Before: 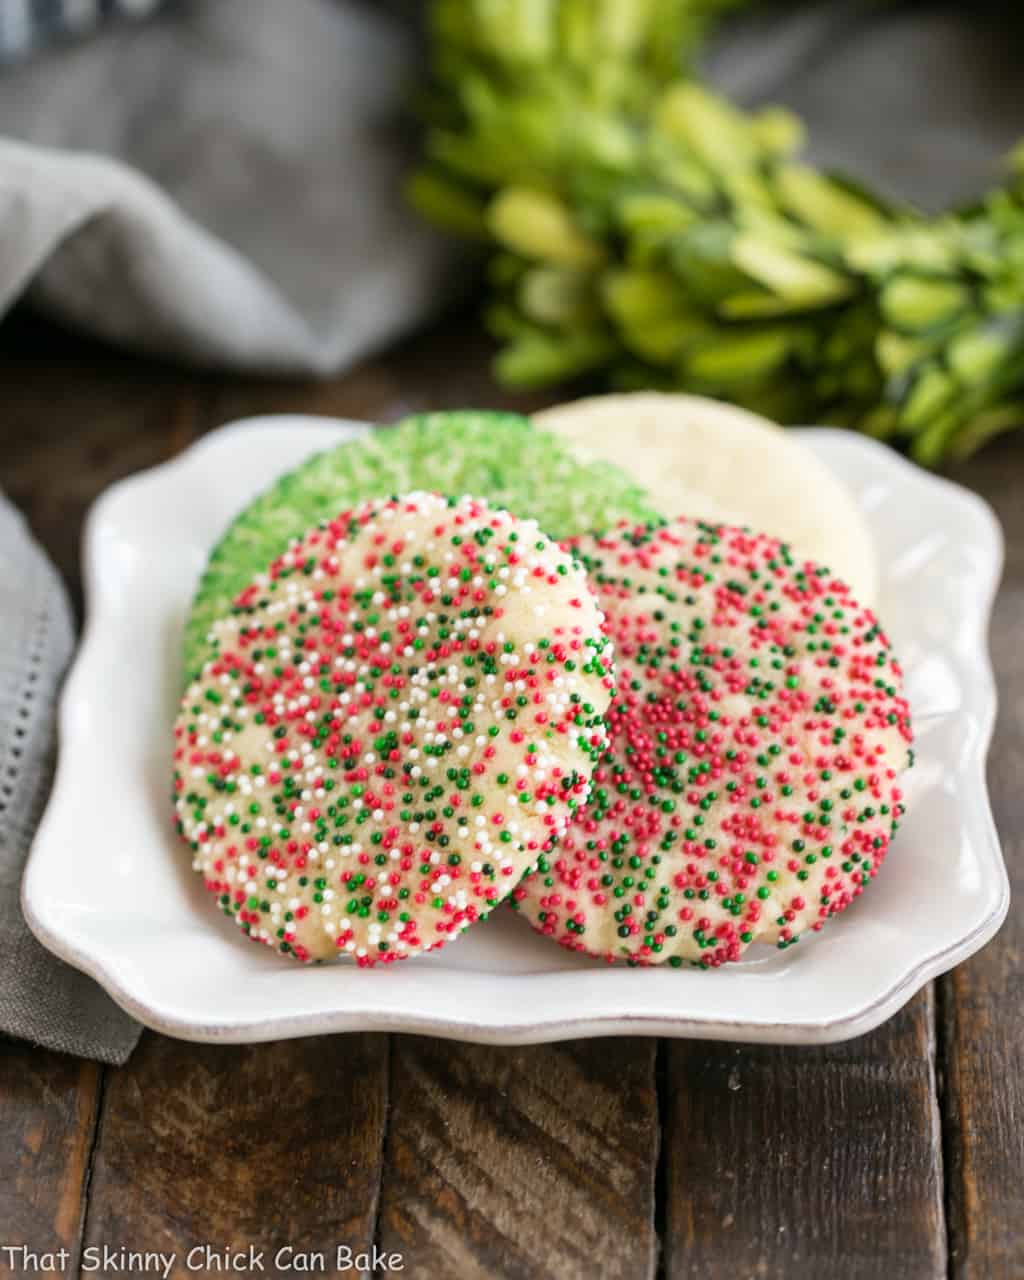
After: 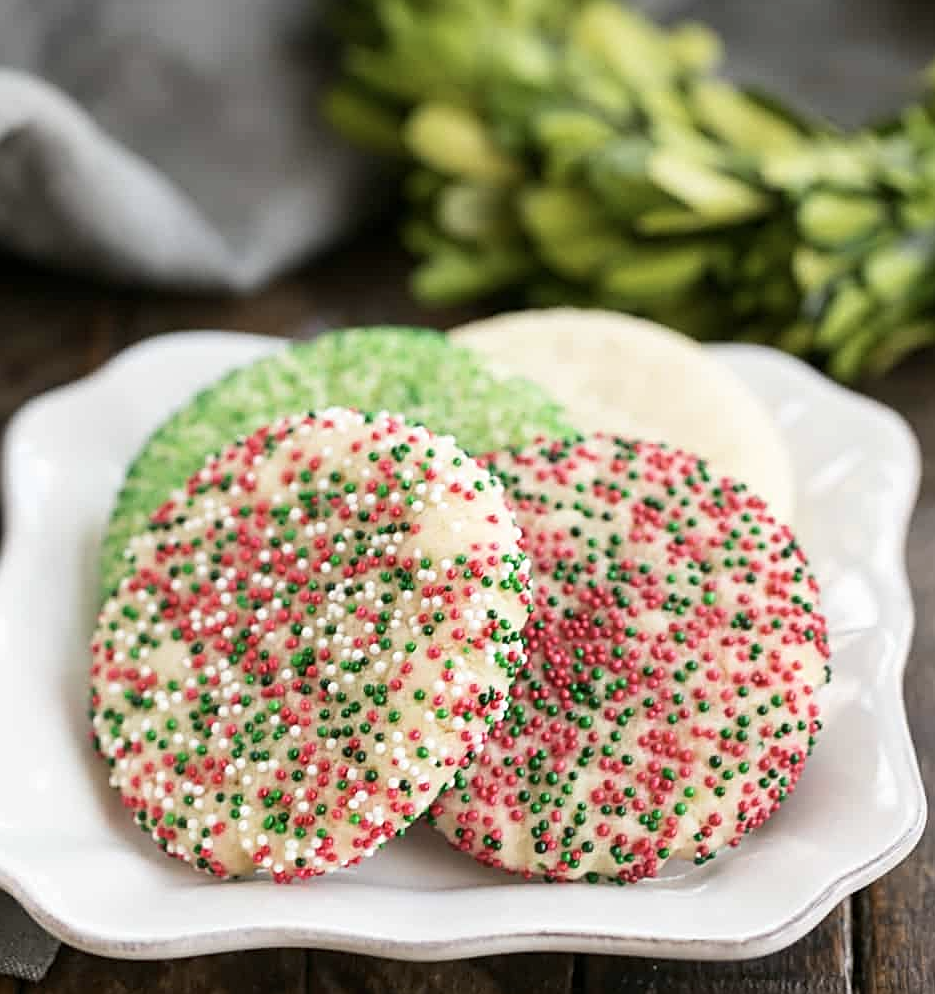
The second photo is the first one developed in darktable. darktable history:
crop: left 8.155%, top 6.611%, bottom 15.385%
sharpen: amount 0.6
contrast brightness saturation: contrast 0.11, saturation -0.17
